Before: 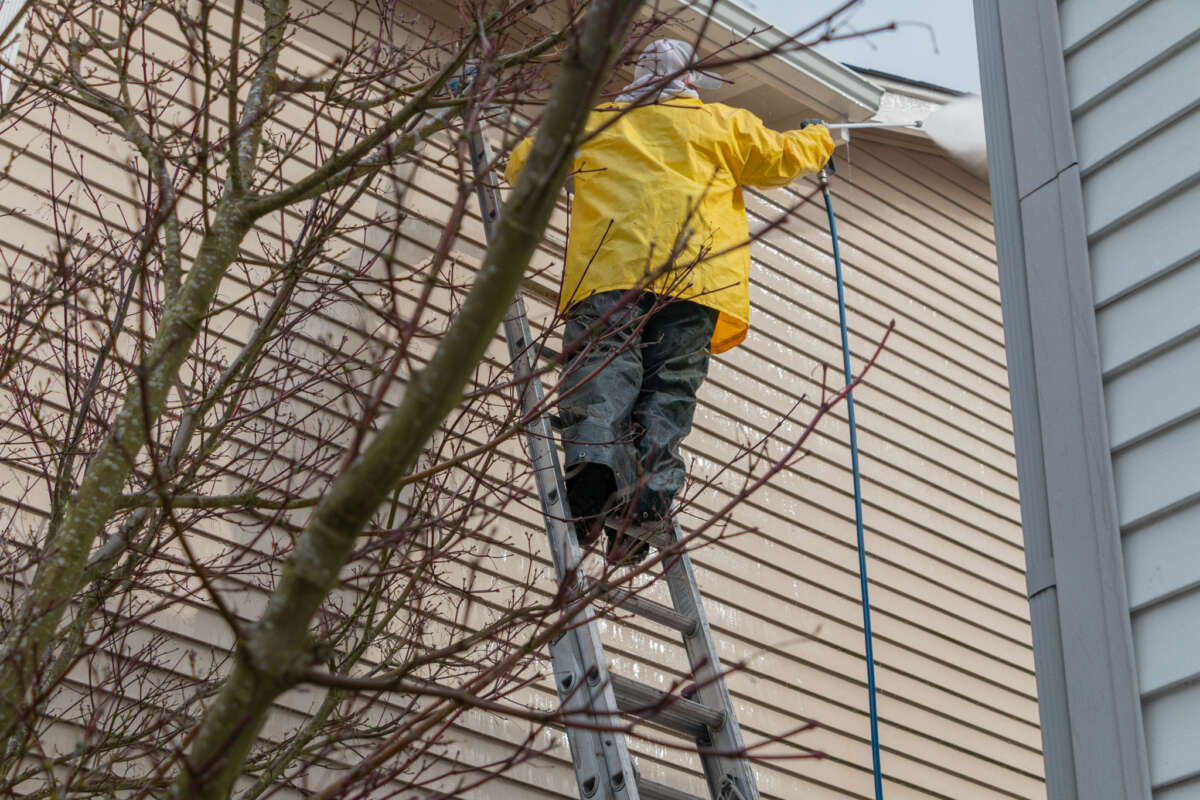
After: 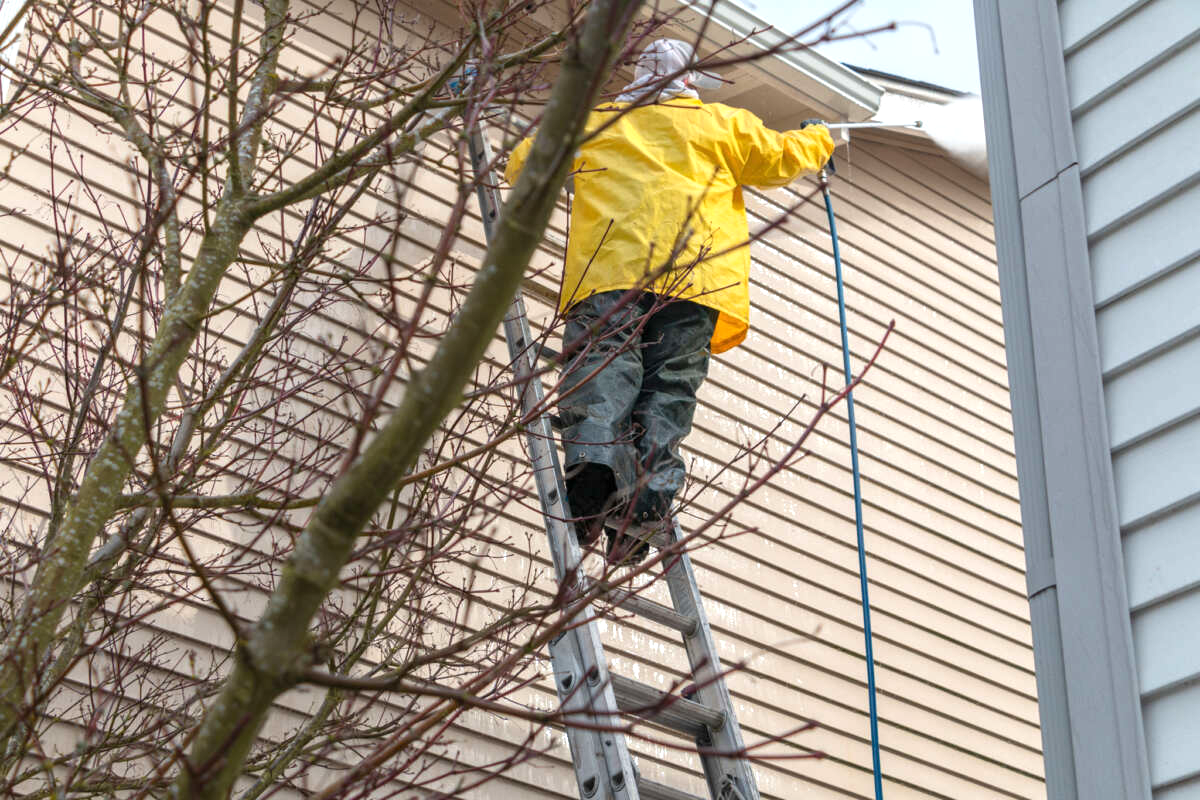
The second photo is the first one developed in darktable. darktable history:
exposure: exposure 0.669 EV, compensate highlight preservation false
